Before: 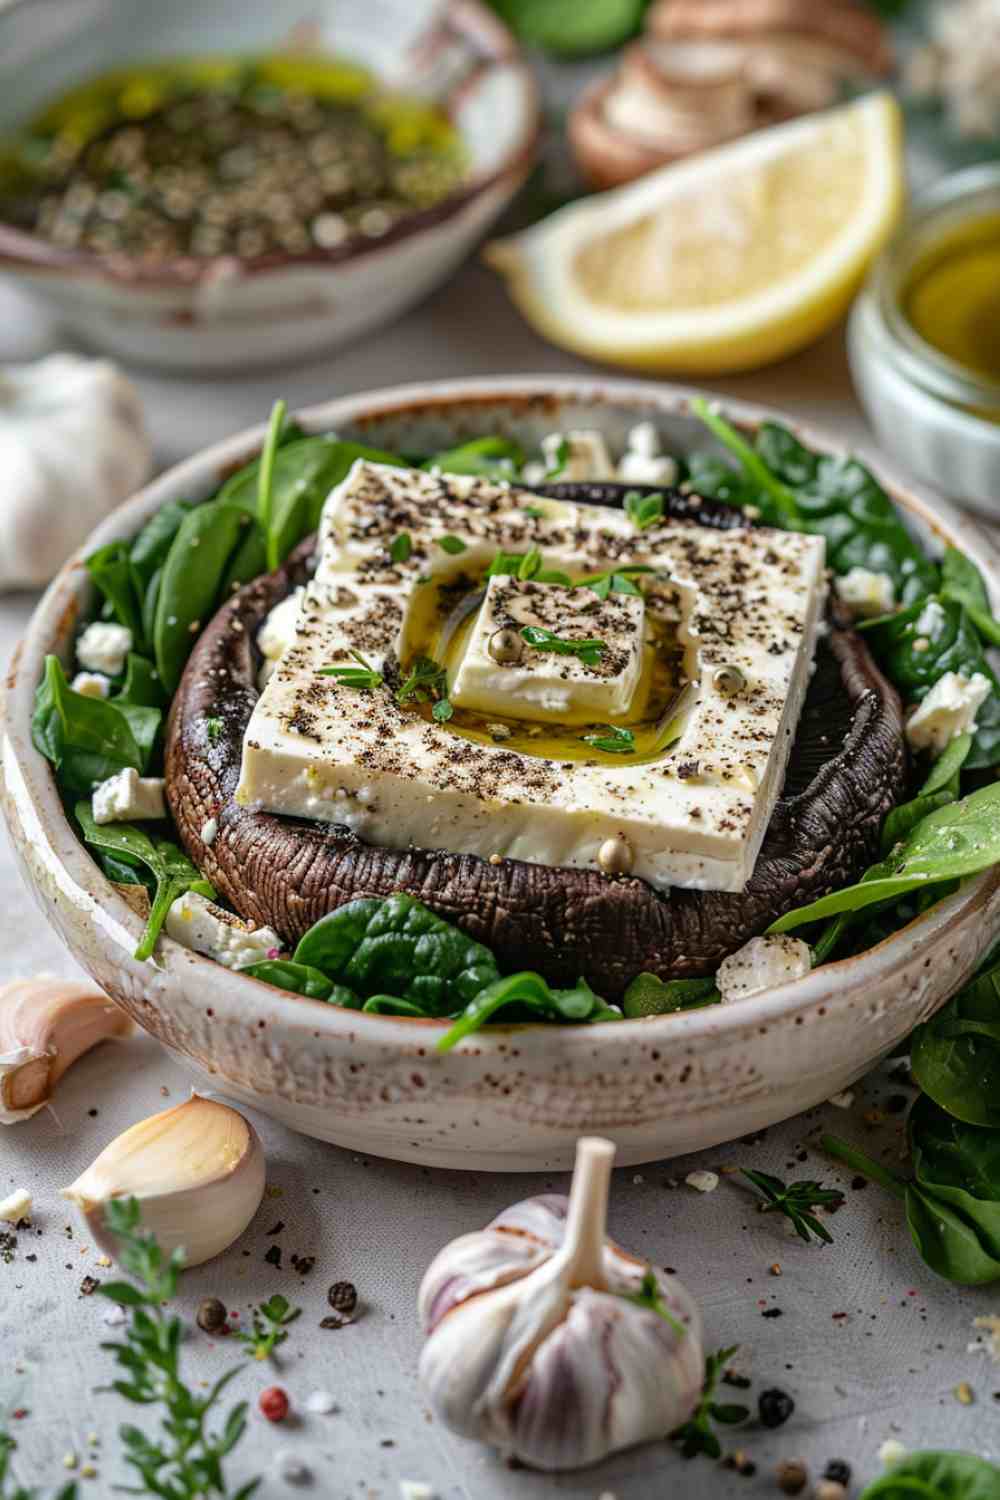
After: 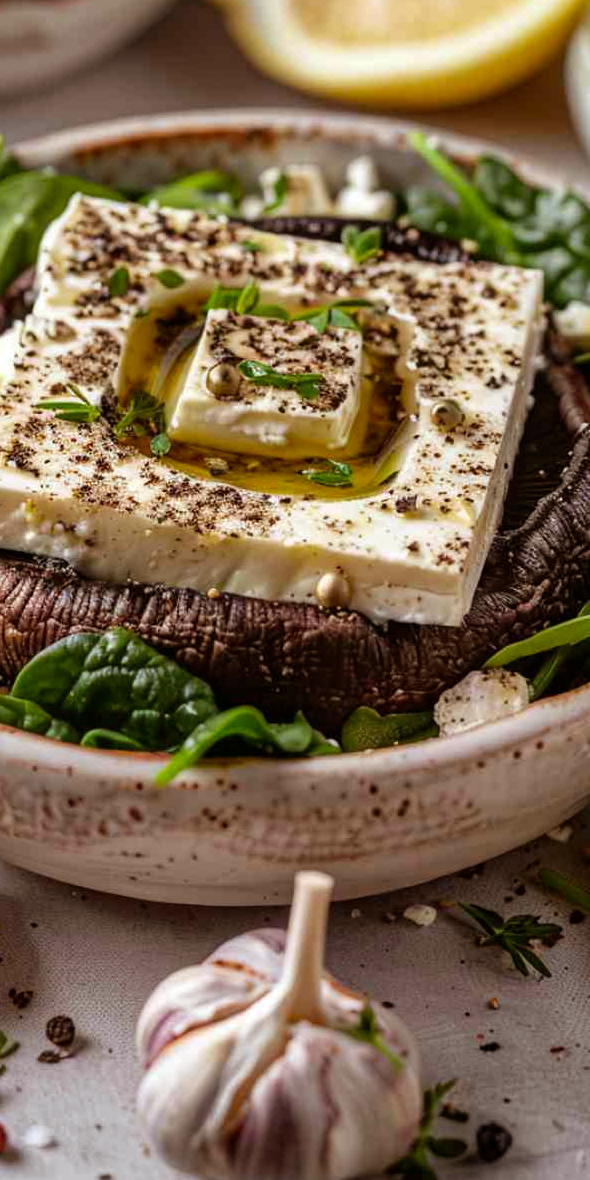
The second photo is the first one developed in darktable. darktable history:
crop and rotate: left 28.256%, top 17.734%, right 12.656%, bottom 3.573%
rgb levels: mode RGB, independent channels, levels [[0, 0.5, 1], [0, 0.521, 1], [0, 0.536, 1]]
